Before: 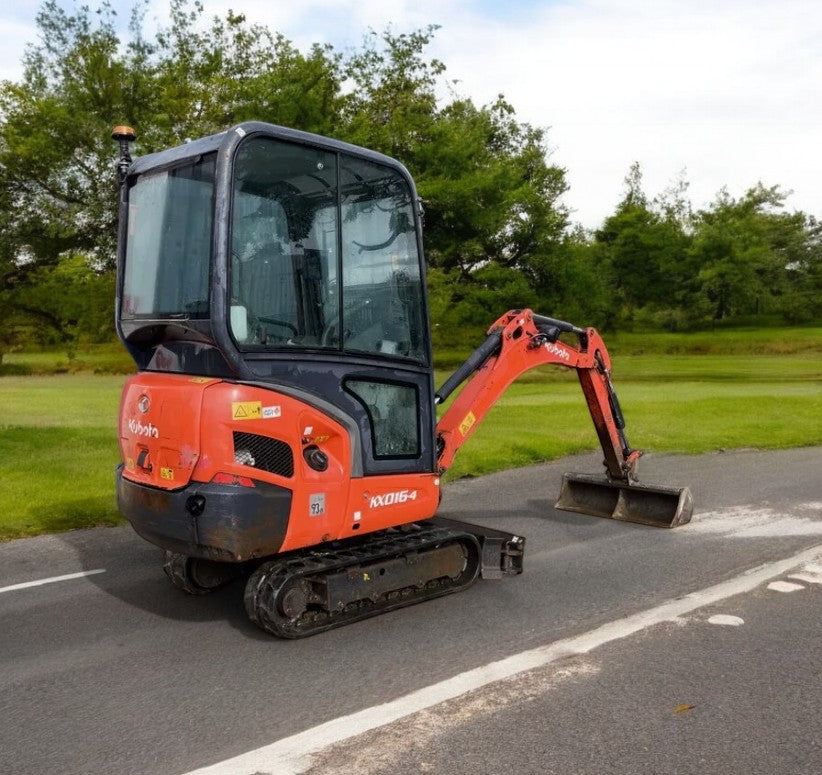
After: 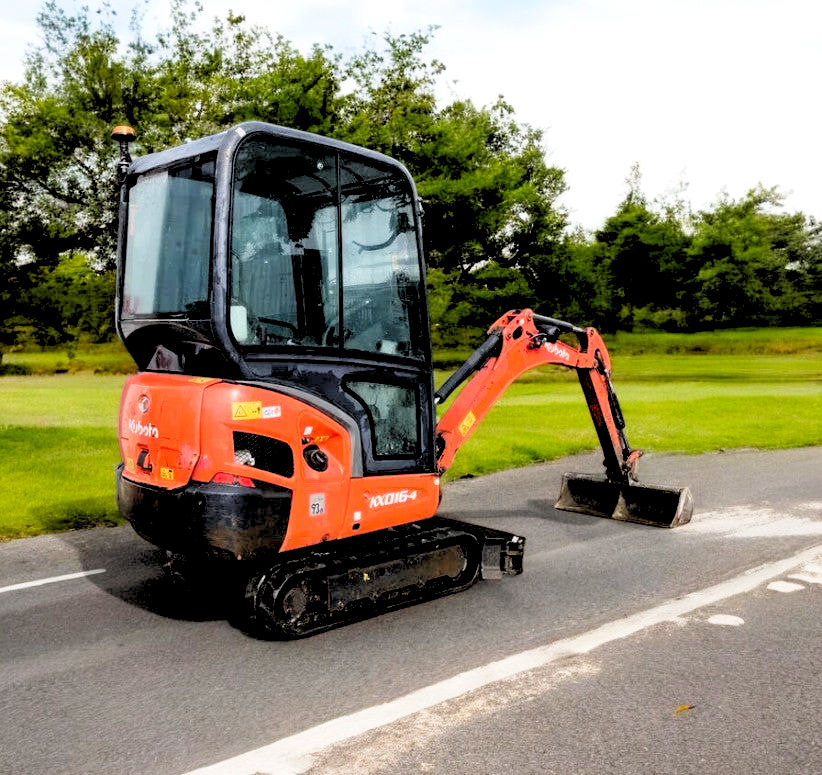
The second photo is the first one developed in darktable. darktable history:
contrast brightness saturation: contrast 0.08, saturation 0.2
base curve: curves: ch0 [(0, 0) (0.204, 0.334) (0.55, 0.733) (1, 1)], preserve colors none
rgb levels: levels [[0.029, 0.461, 0.922], [0, 0.5, 1], [0, 0.5, 1]]
